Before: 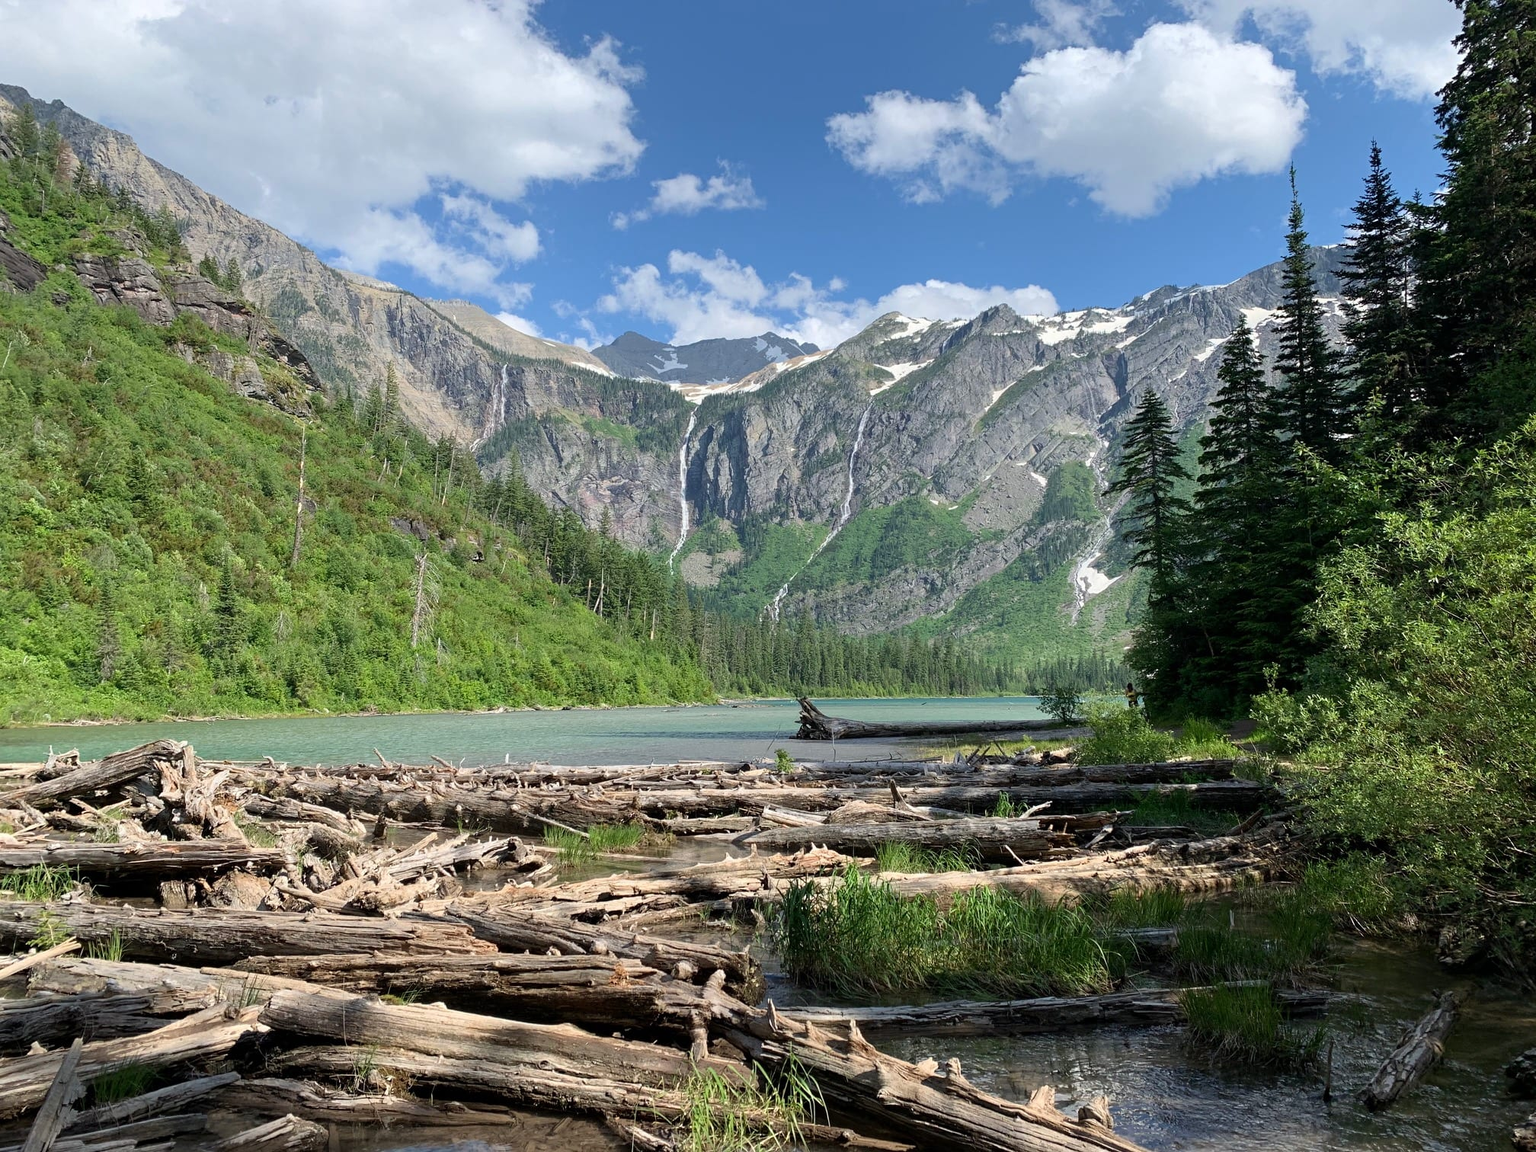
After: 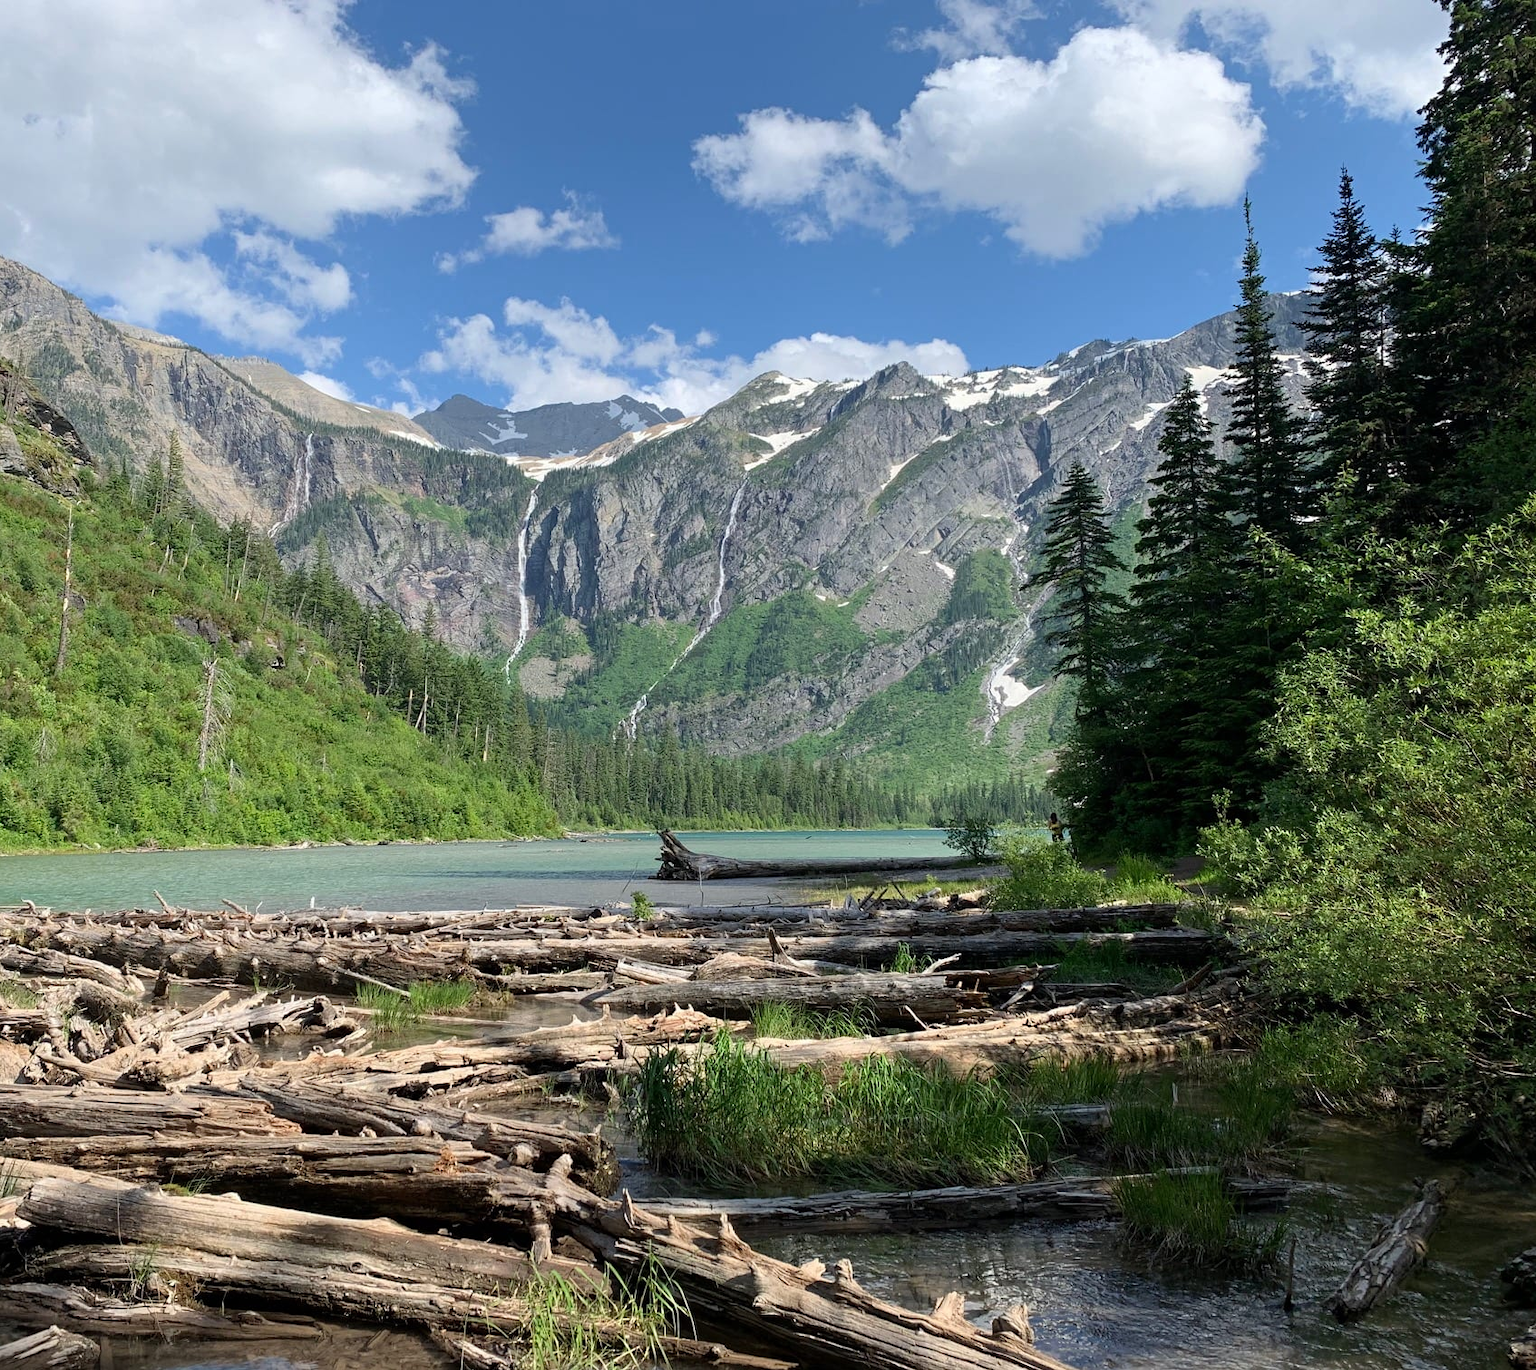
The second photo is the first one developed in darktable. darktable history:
crop: left 15.963%
